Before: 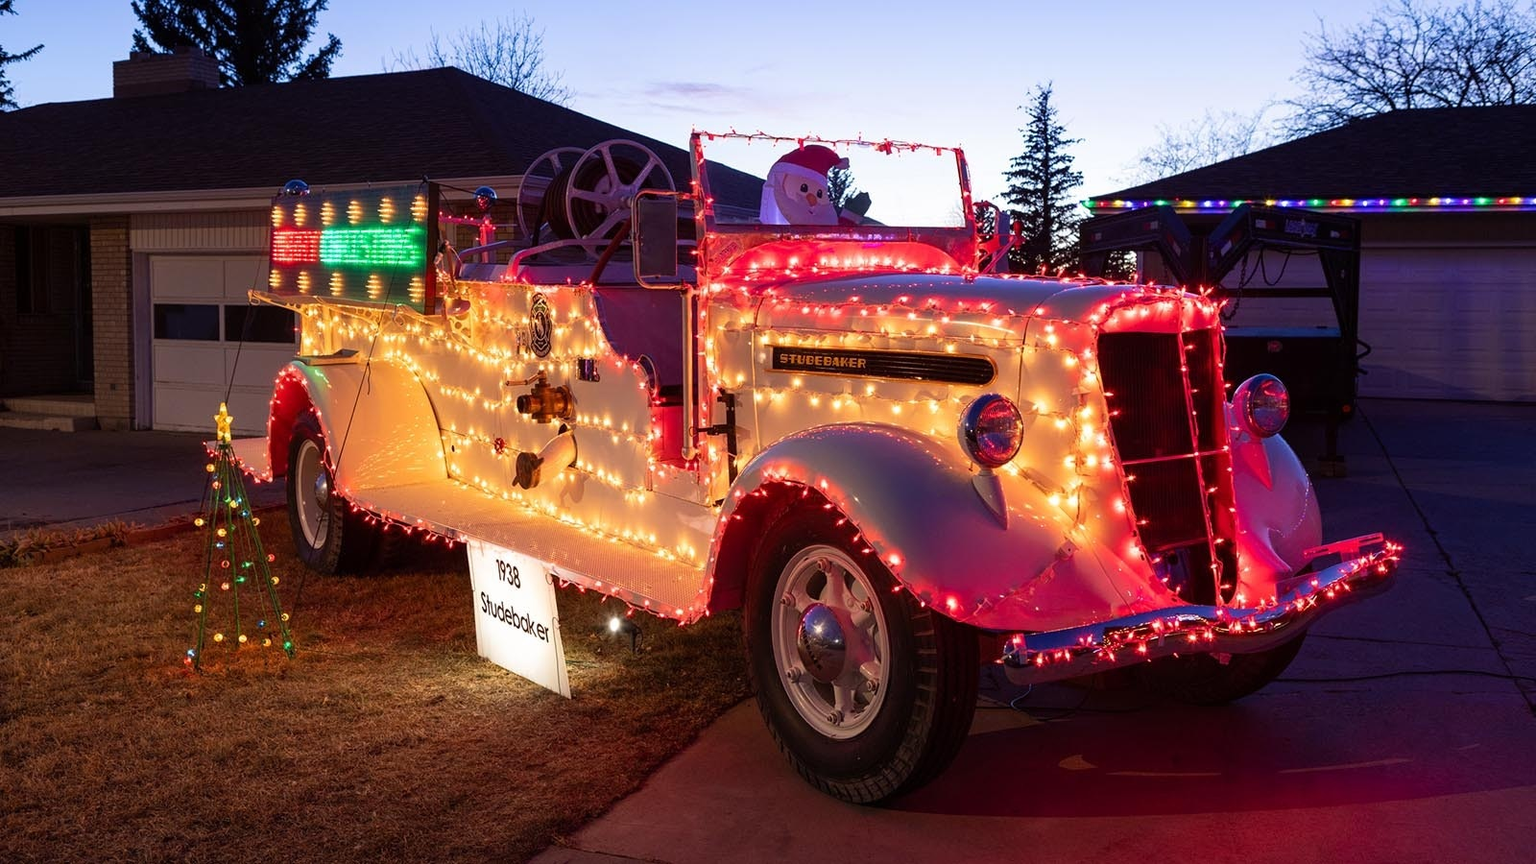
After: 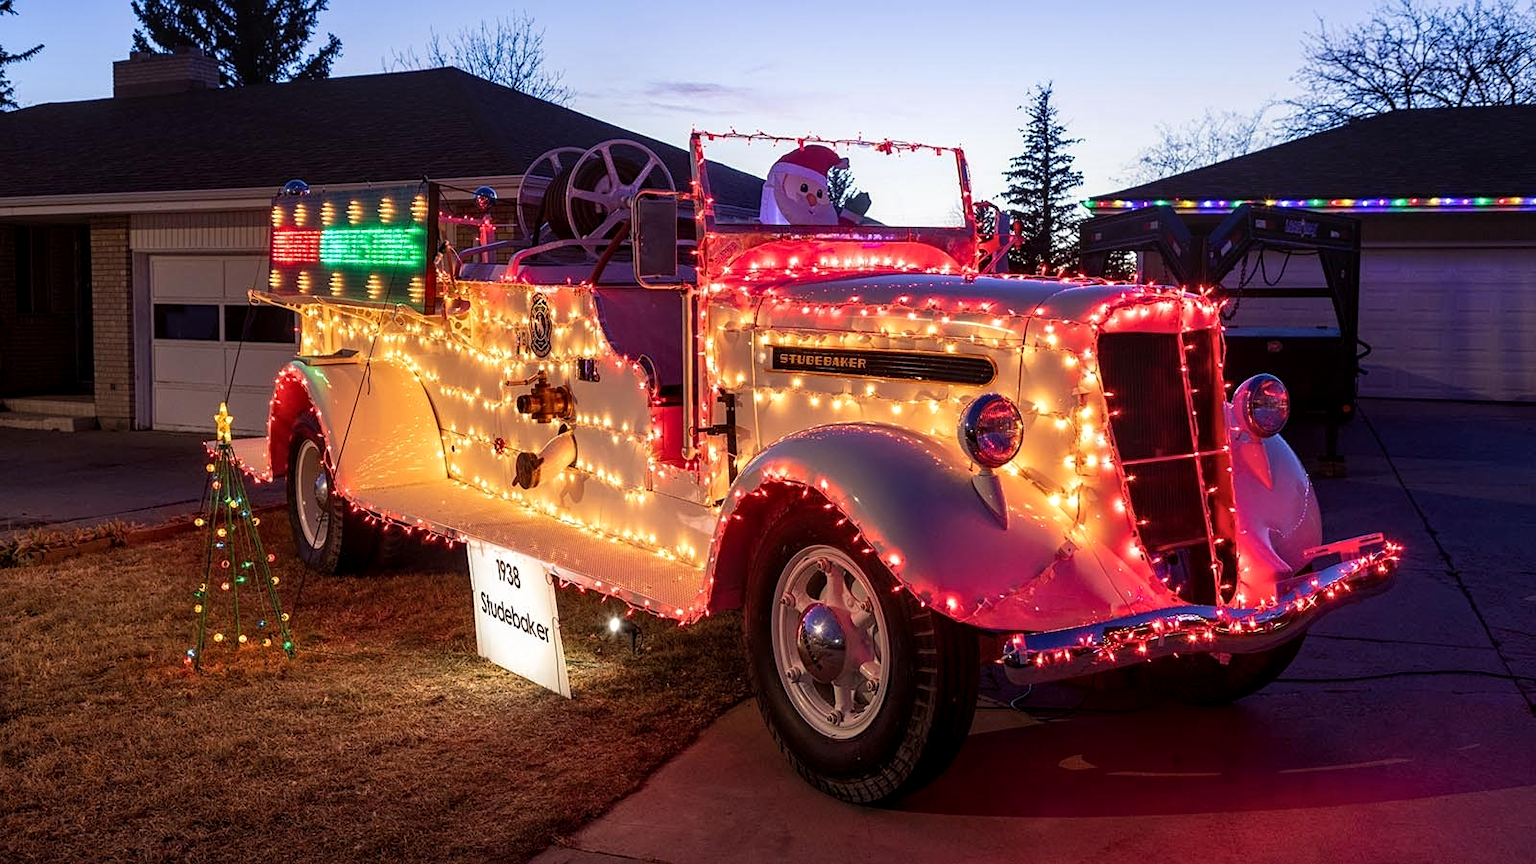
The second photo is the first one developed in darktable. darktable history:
sharpen: amount 0.204
local contrast: detail 130%
